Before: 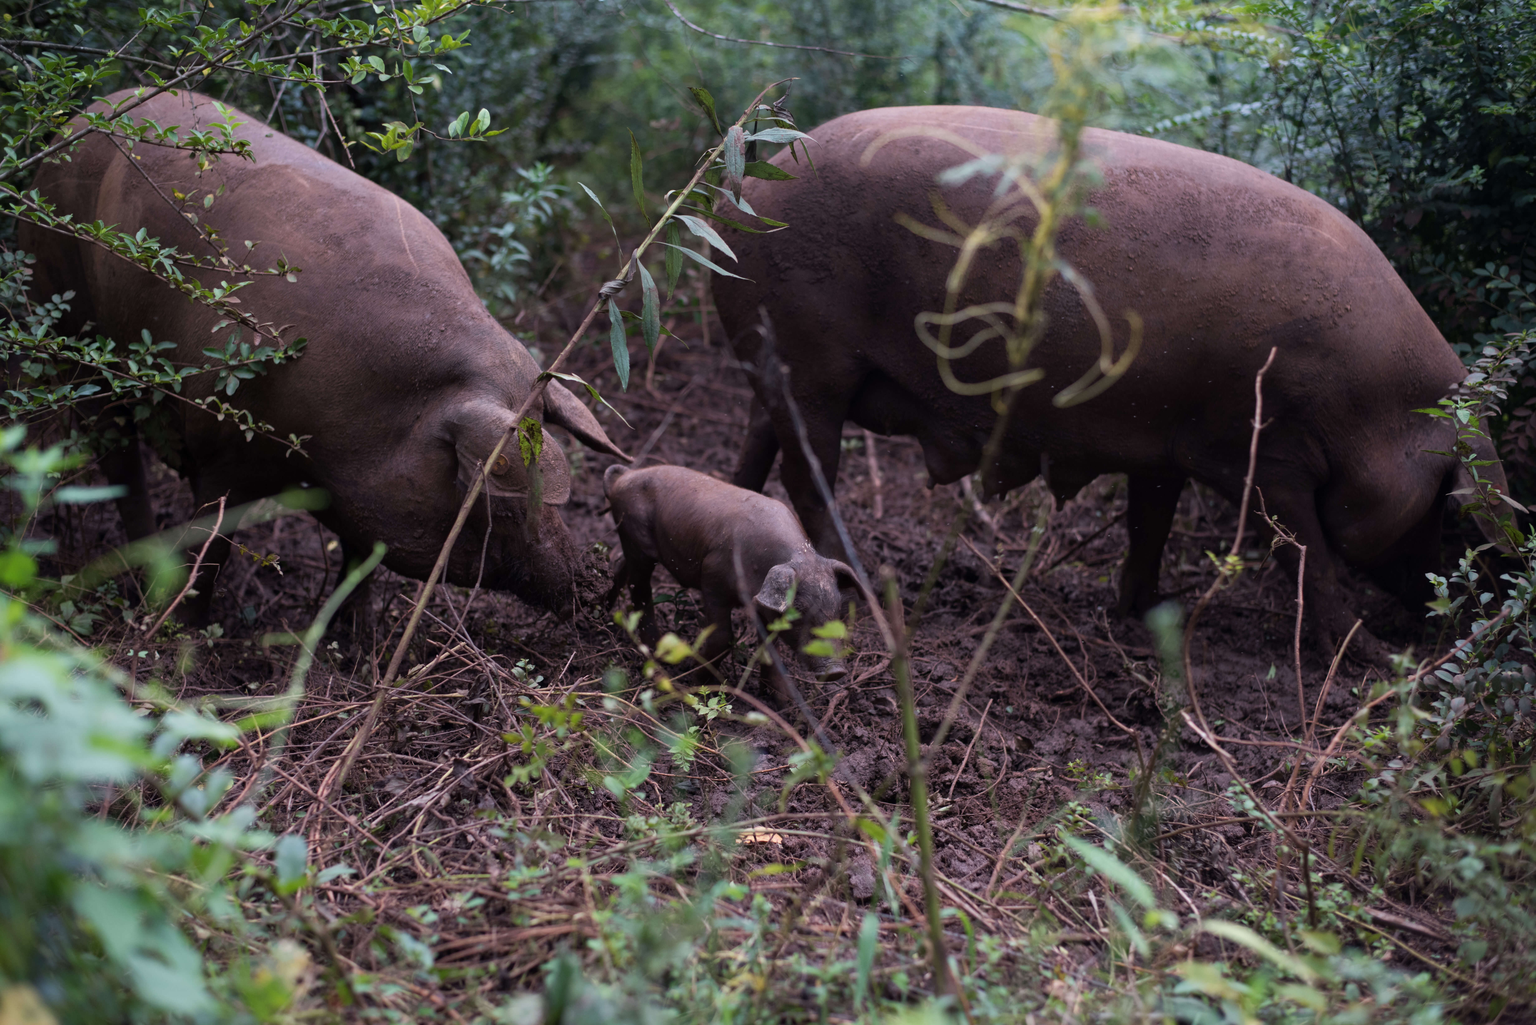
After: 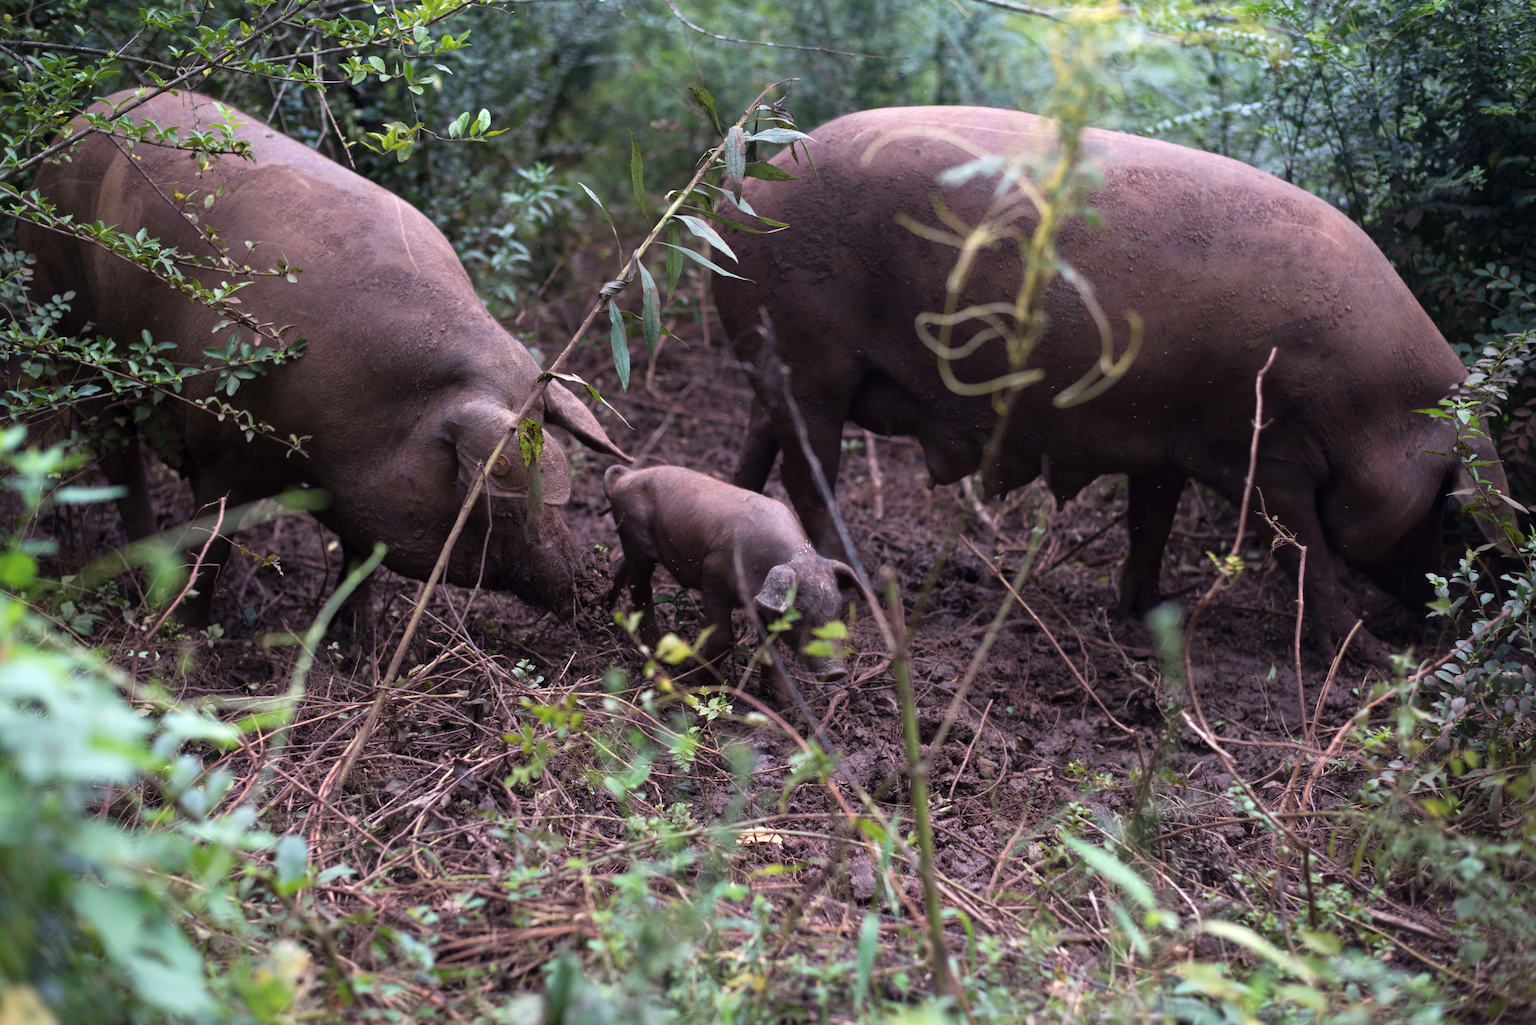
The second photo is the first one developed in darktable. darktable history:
exposure: exposure 0.6 EV, compensate highlight preservation false
color balance: output saturation 98.5%
